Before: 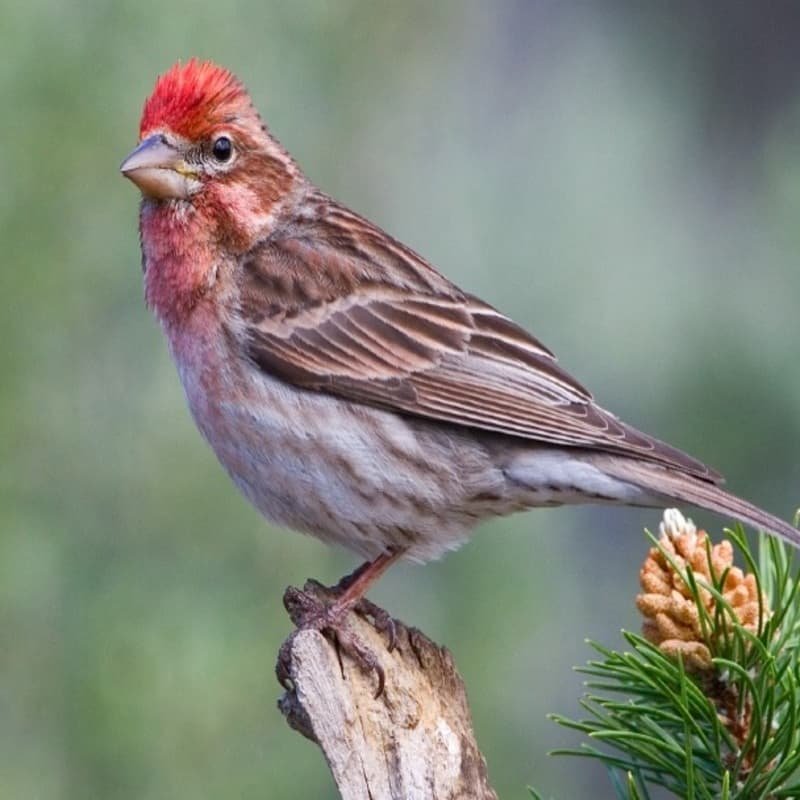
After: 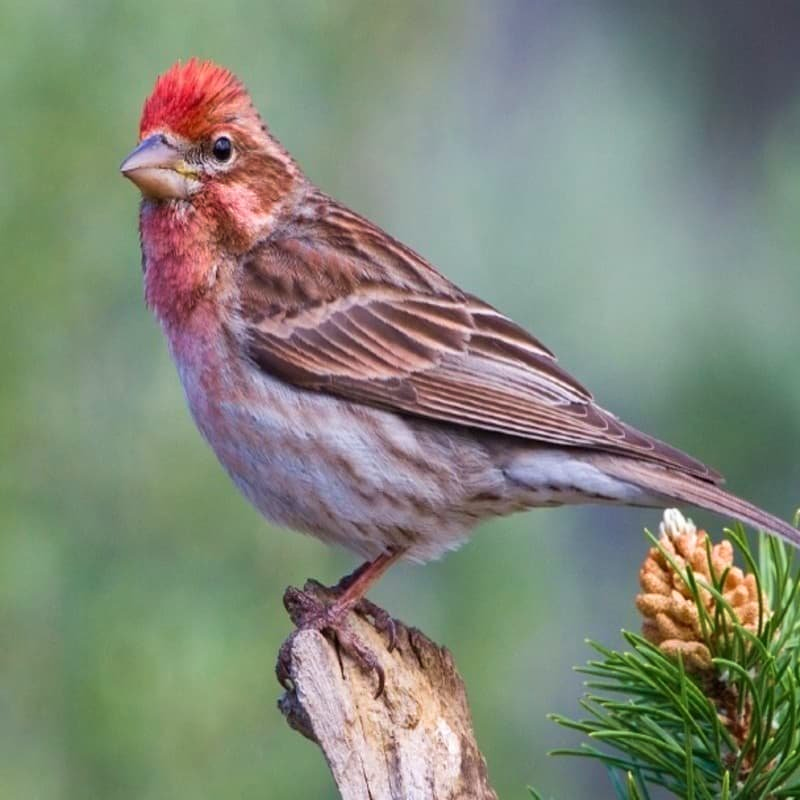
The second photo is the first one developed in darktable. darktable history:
velvia: strength 29.5%
